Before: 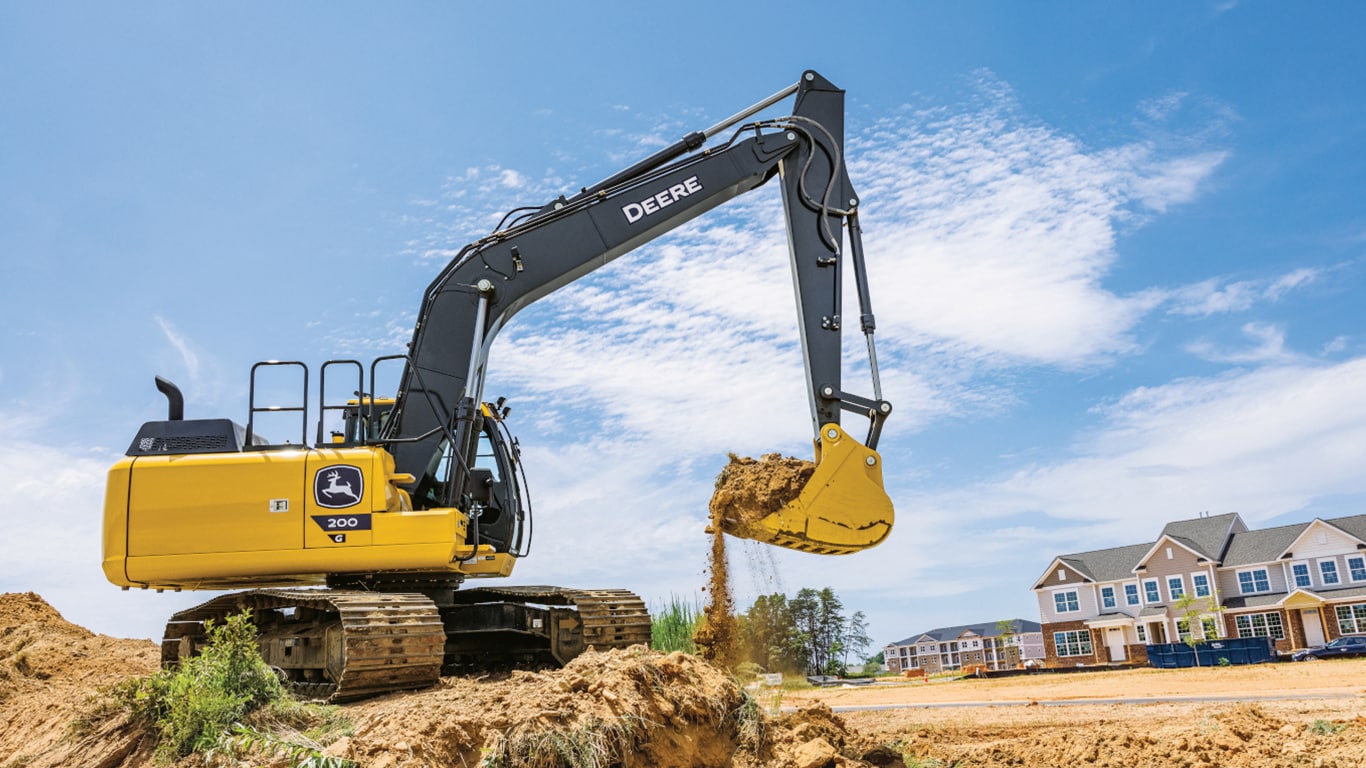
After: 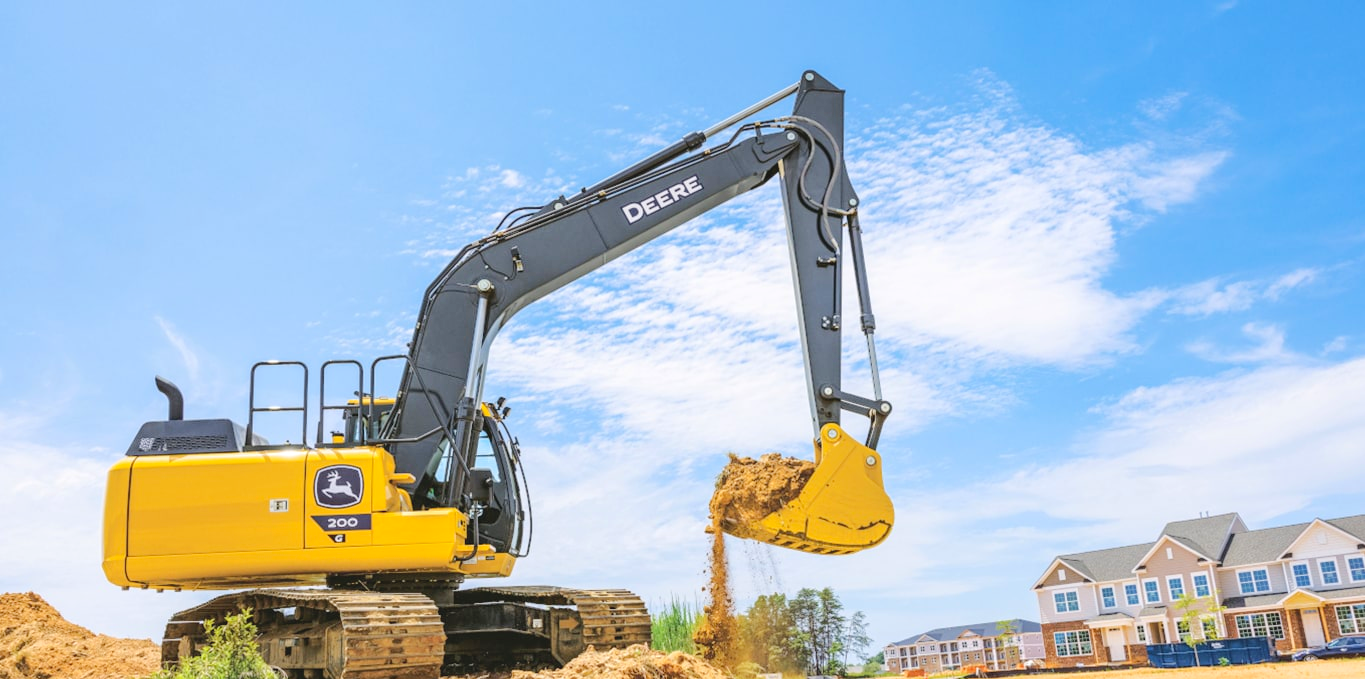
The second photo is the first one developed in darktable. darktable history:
tone equalizer: -8 EV 0.97 EV, -7 EV 1.03 EV, -6 EV 0.962 EV, -5 EV 0.973 EV, -4 EV 1.02 EV, -3 EV 0.72 EV, -2 EV 0.492 EV, -1 EV 0.262 EV, edges refinement/feathering 500, mask exposure compensation -1.57 EV, preserve details no
crop and rotate: top 0%, bottom 11.529%
contrast brightness saturation: contrast -0.092, brightness 0.046, saturation 0.082
